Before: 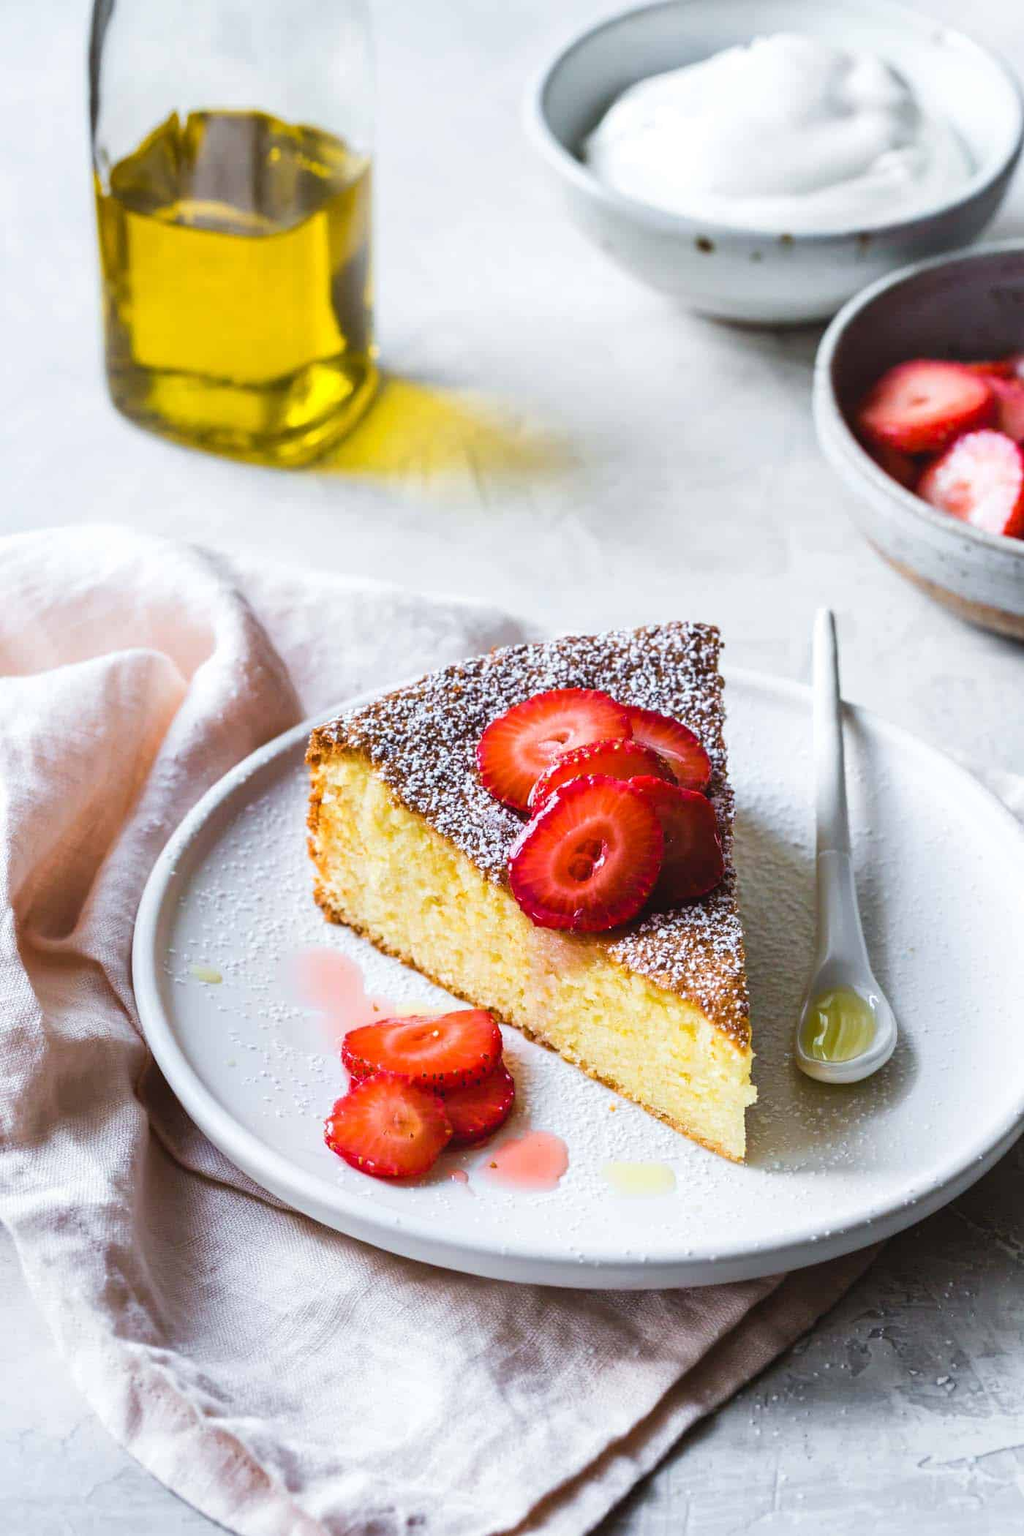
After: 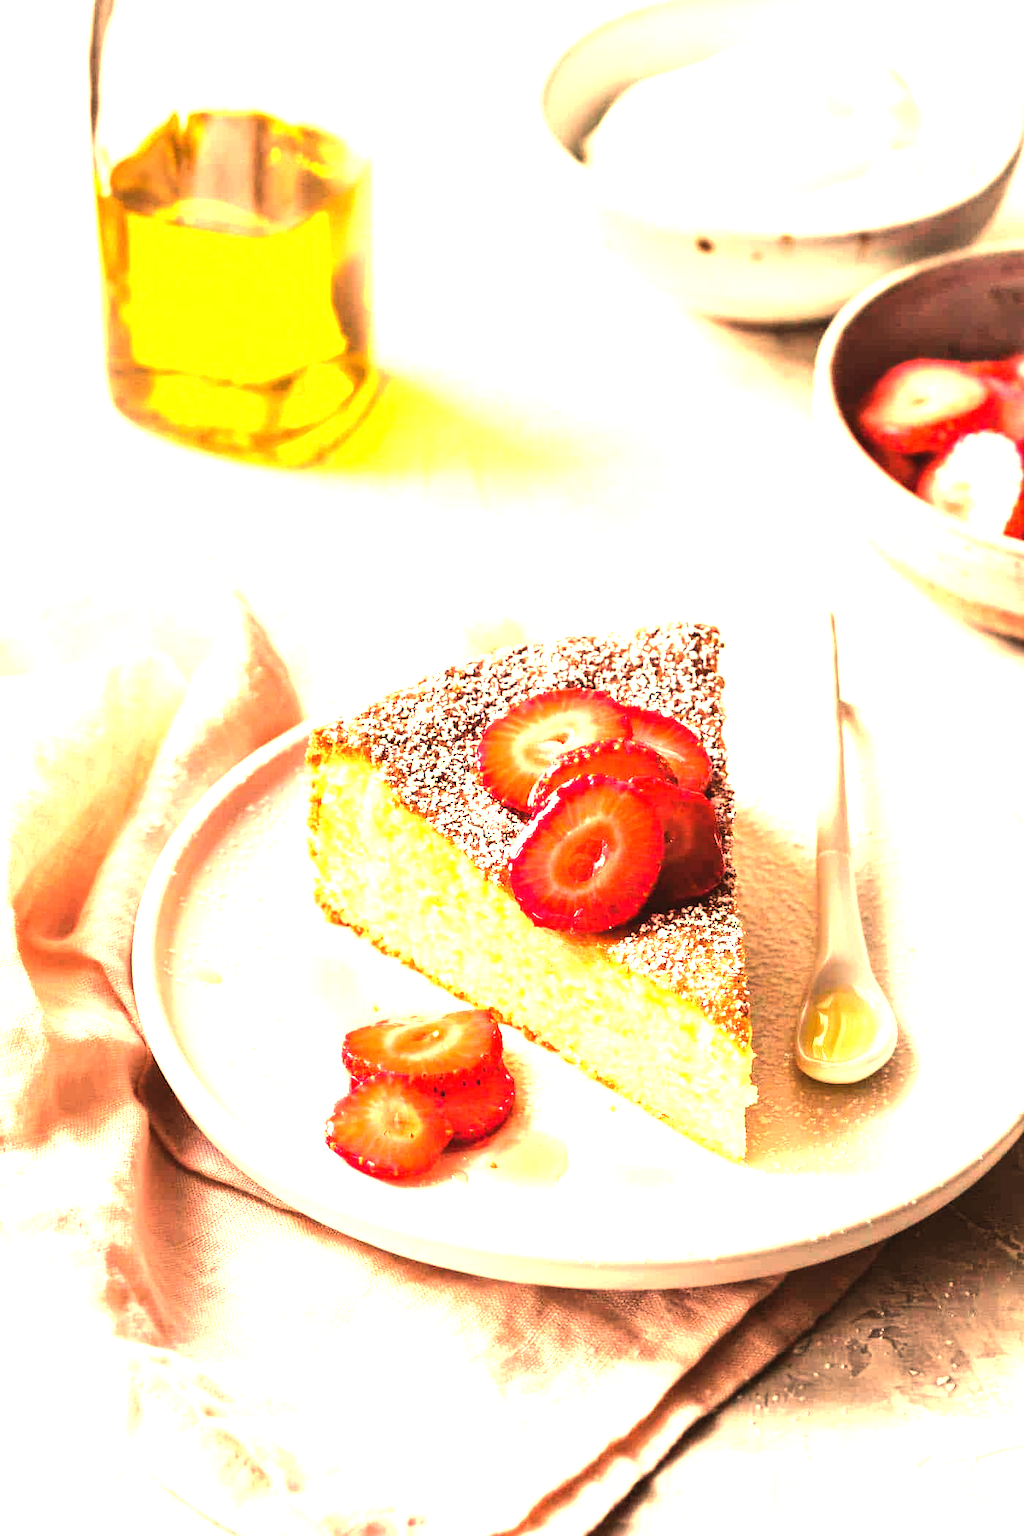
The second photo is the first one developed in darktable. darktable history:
exposure: black level correction 0, exposure 1 EV, compensate exposure bias true, compensate highlight preservation false
tone equalizer: -8 EV -0.75 EV, -7 EV -0.7 EV, -6 EV -0.6 EV, -5 EV -0.4 EV, -3 EV 0.4 EV, -2 EV 0.6 EV, -1 EV 0.7 EV, +0 EV 0.75 EV, edges refinement/feathering 500, mask exposure compensation -1.57 EV, preserve details no
white balance: red 1.467, blue 0.684
